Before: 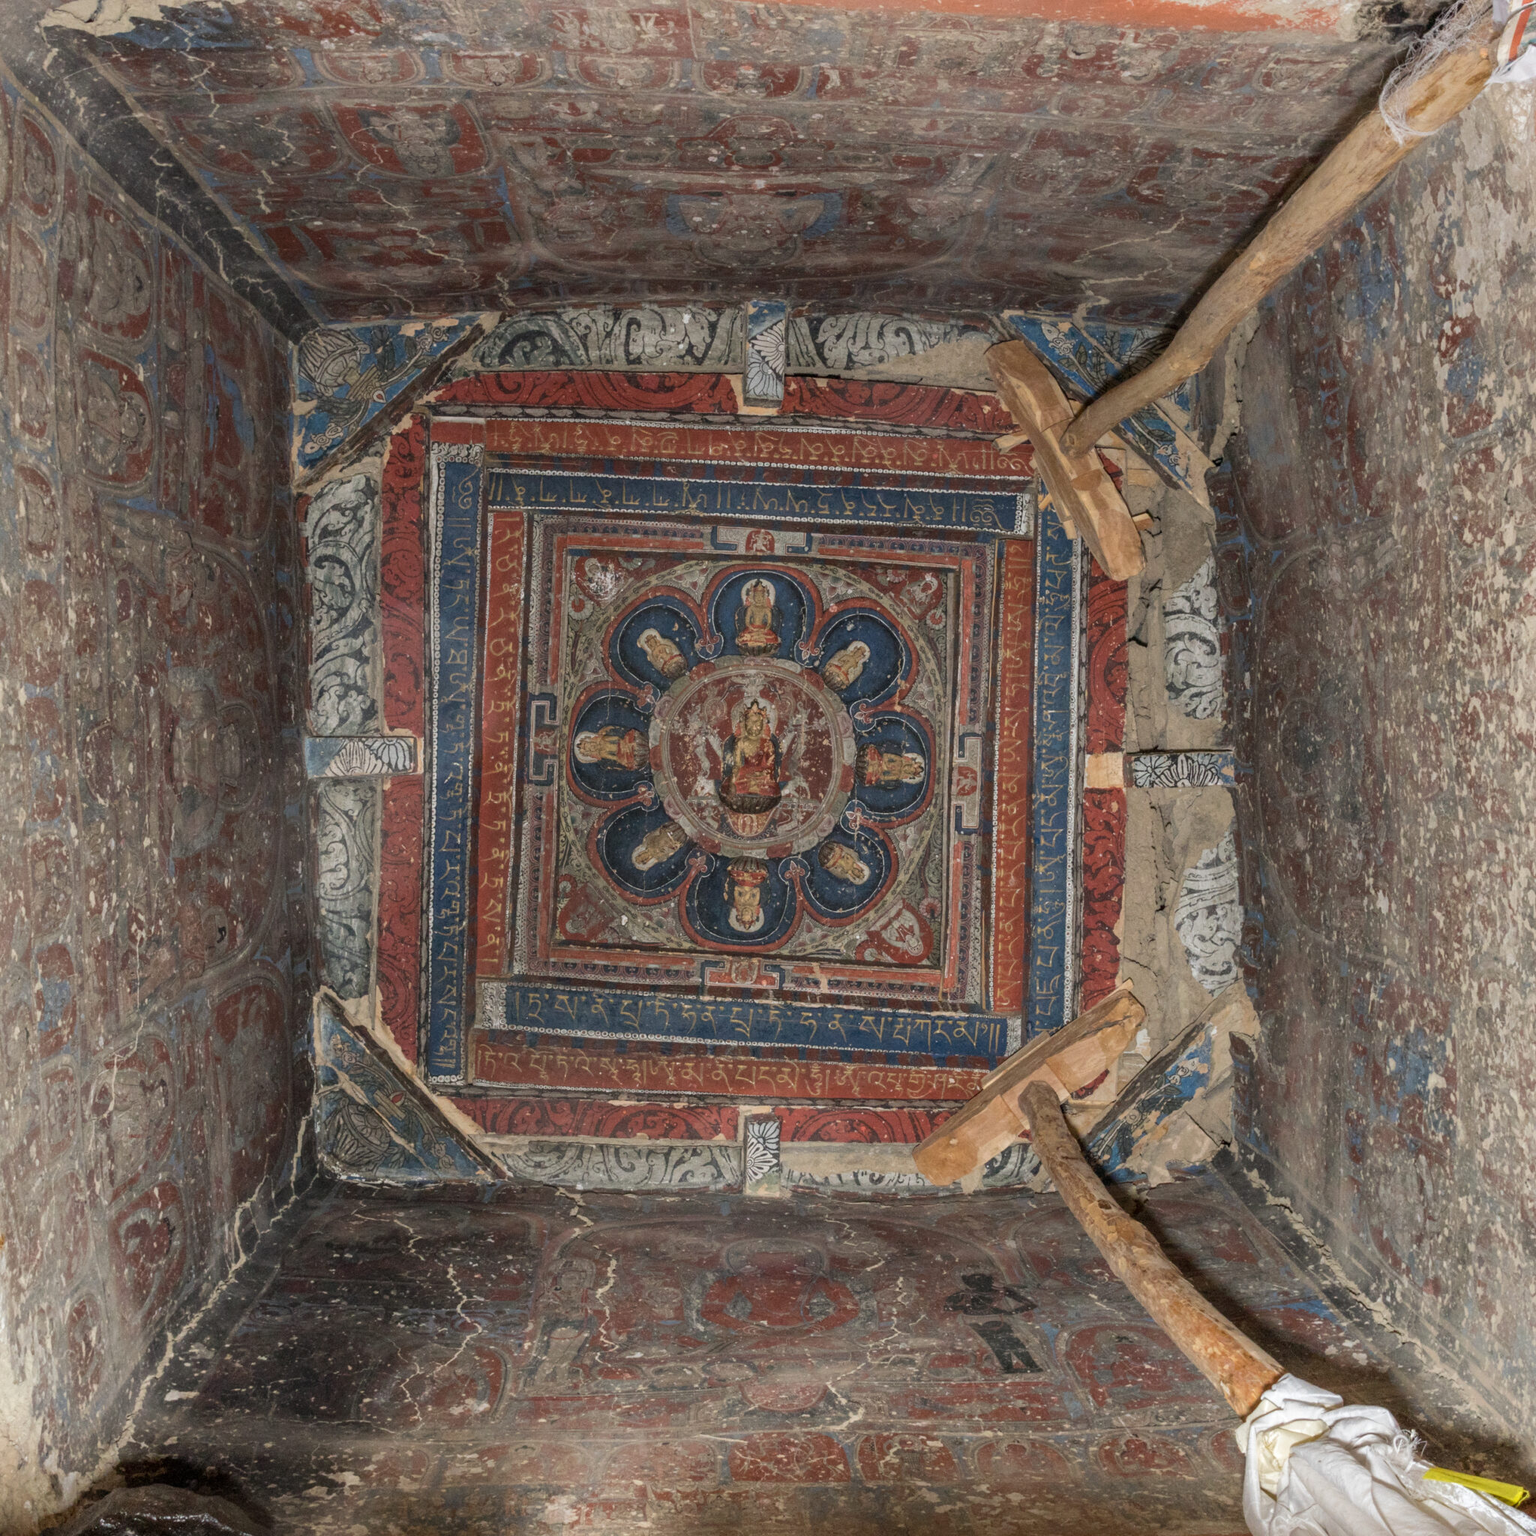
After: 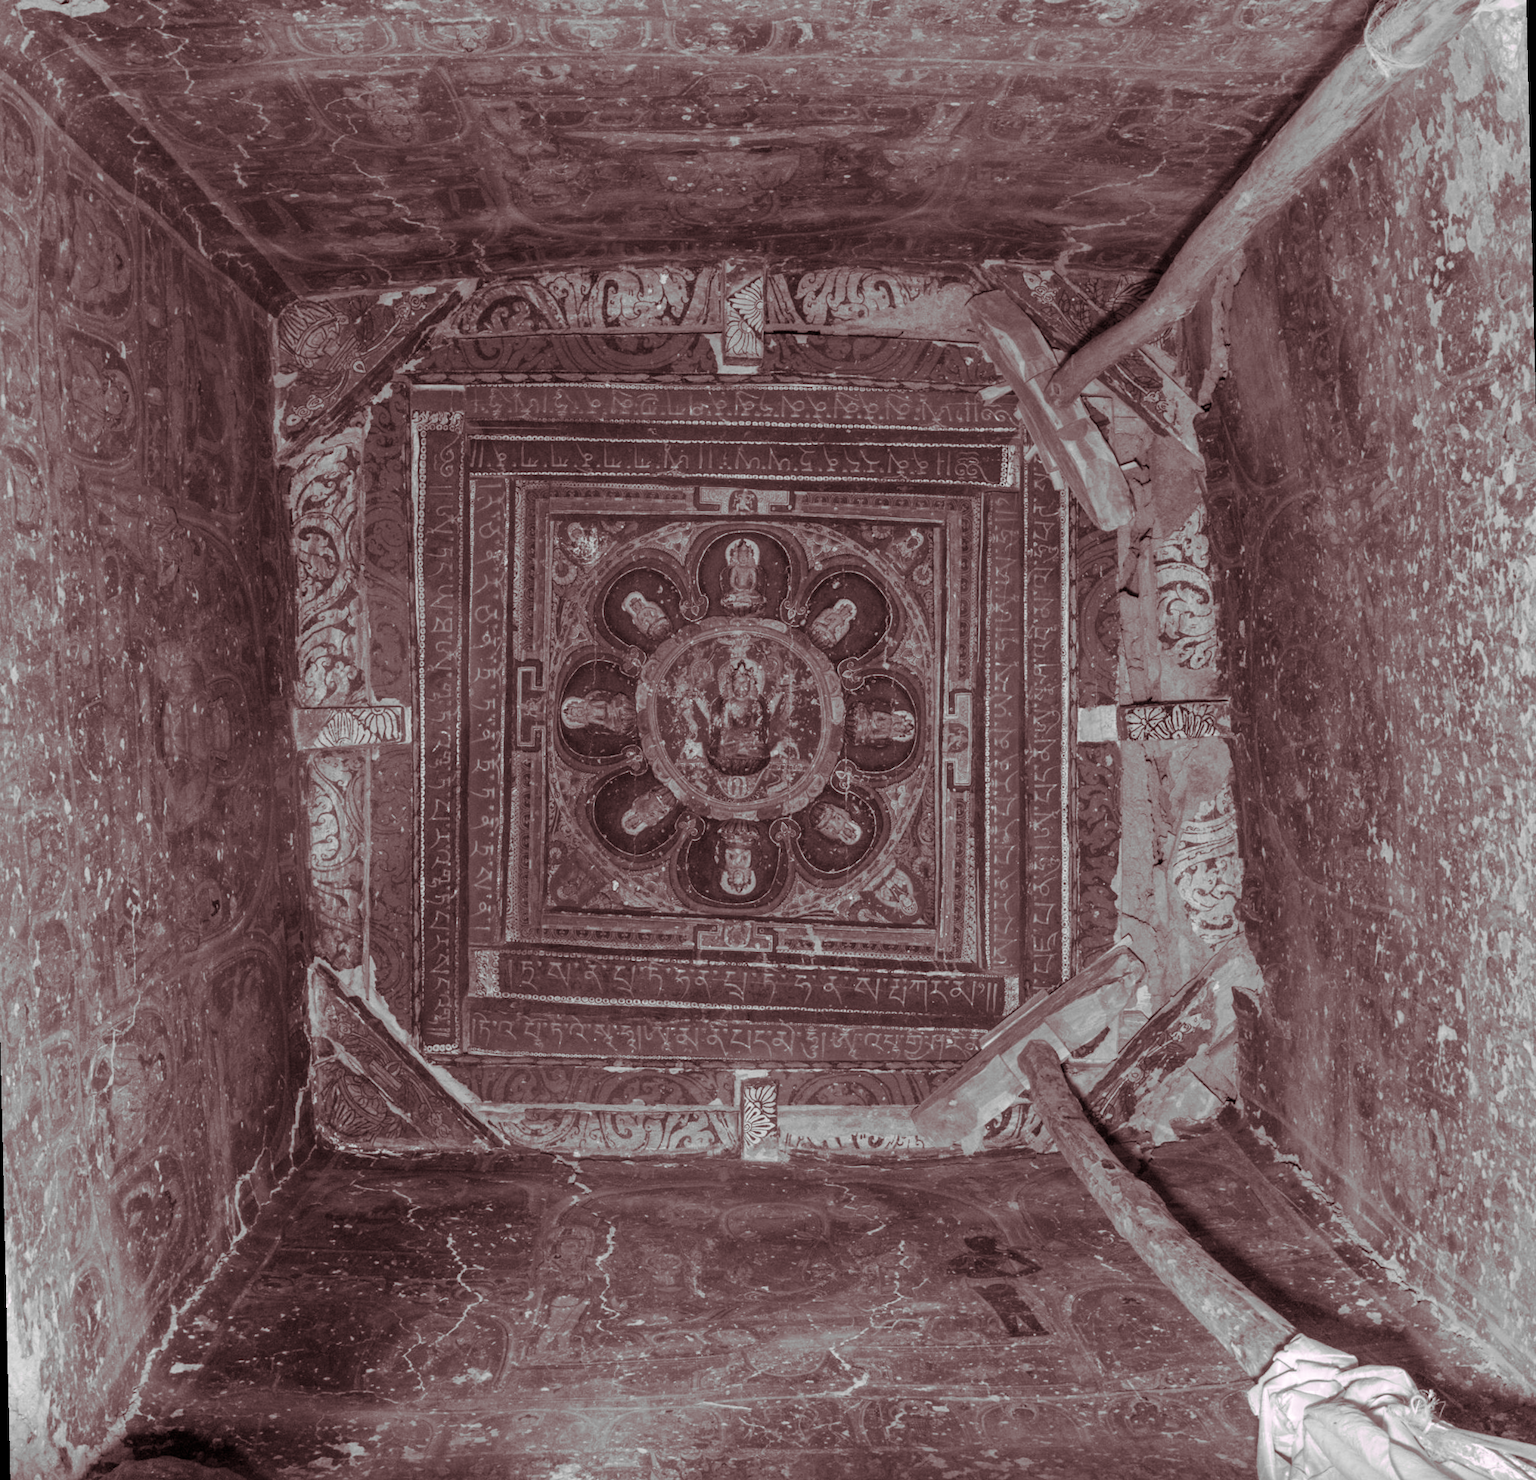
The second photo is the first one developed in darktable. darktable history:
split-toning: highlights › hue 298.8°, highlights › saturation 0.73, compress 41.76%
monochrome: on, module defaults
rotate and perspective: rotation -1.32°, lens shift (horizontal) -0.031, crop left 0.015, crop right 0.985, crop top 0.047, crop bottom 0.982
